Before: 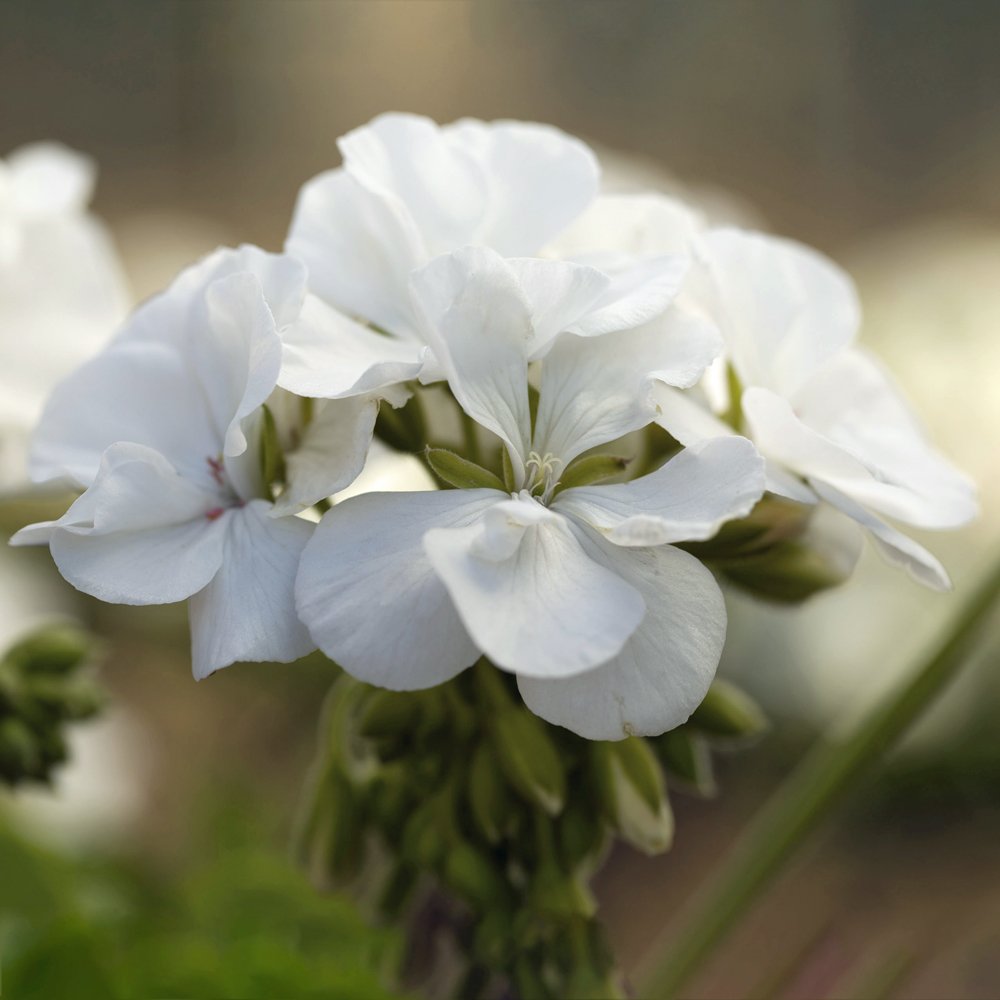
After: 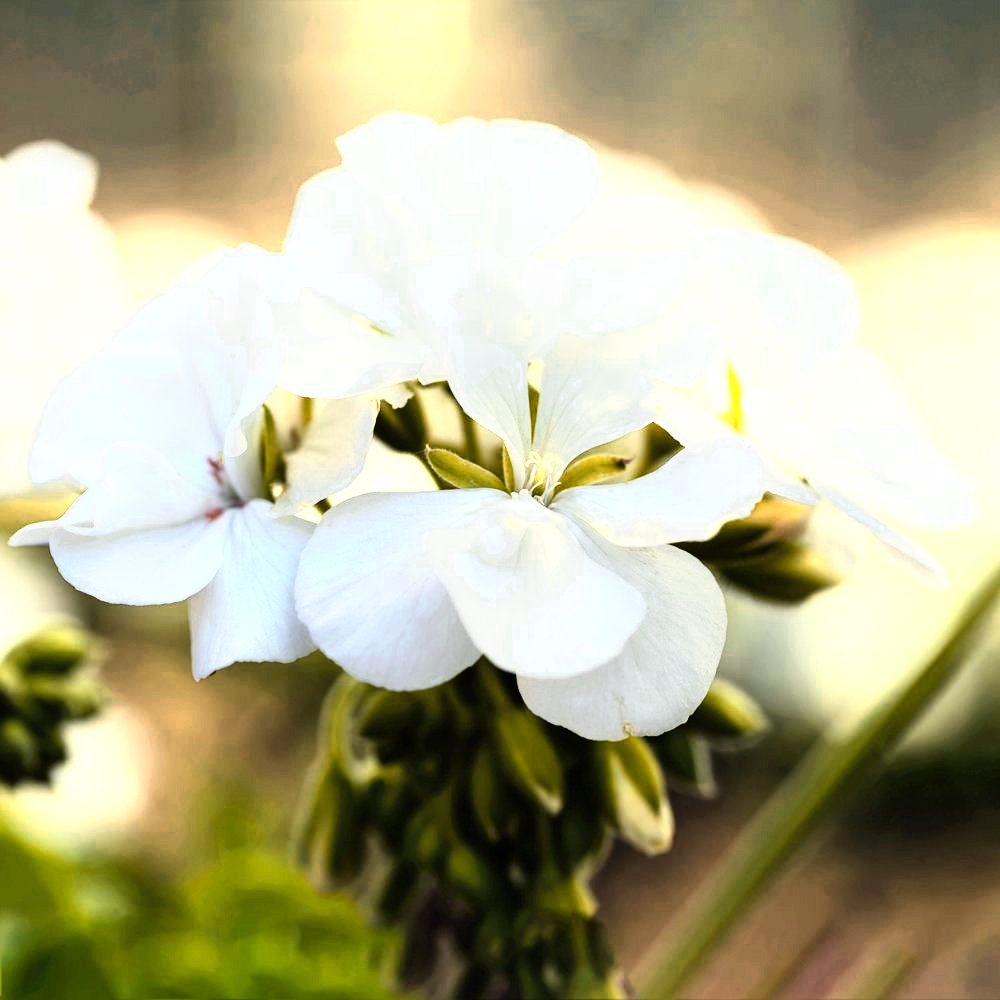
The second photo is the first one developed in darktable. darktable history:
color zones: curves: ch0 [(0.018, 0.548) (0.197, 0.654) (0.425, 0.447) (0.605, 0.658) (0.732, 0.579)]; ch1 [(0.105, 0.531) (0.224, 0.531) (0.386, 0.39) (0.618, 0.456) (0.732, 0.456) (0.956, 0.421)]; ch2 [(0.039, 0.583) (0.215, 0.465) (0.399, 0.544) (0.465, 0.548) (0.614, 0.447) (0.724, 0.43) (0.882, 0.623) (0.956, 0.632)]
color balance rgb: perceptual saturation grading › global saturation 30%, global vibrance 20%
rgb curve: curves: ch0 [(0, 0) (0.21, 0.15) (0.24, 0.21) (0.5, 0.75) (0.75, 0.96) (0.89, 0.99) (1, 1)]; ch1 [(0, 0.02) (0.21, 0.13) (0.25, 0.2) (0.5, 0.67) (0.75, 0.9) (0.89, 0.97) (1, 1)]; ch2 [(0, 0.02) (0.21, 0.13) (0.25, 0.2) (0.5, 0.67) (0.75, 0.9) (0.89, 0.97) (1, 1)], compensate middle gray true
